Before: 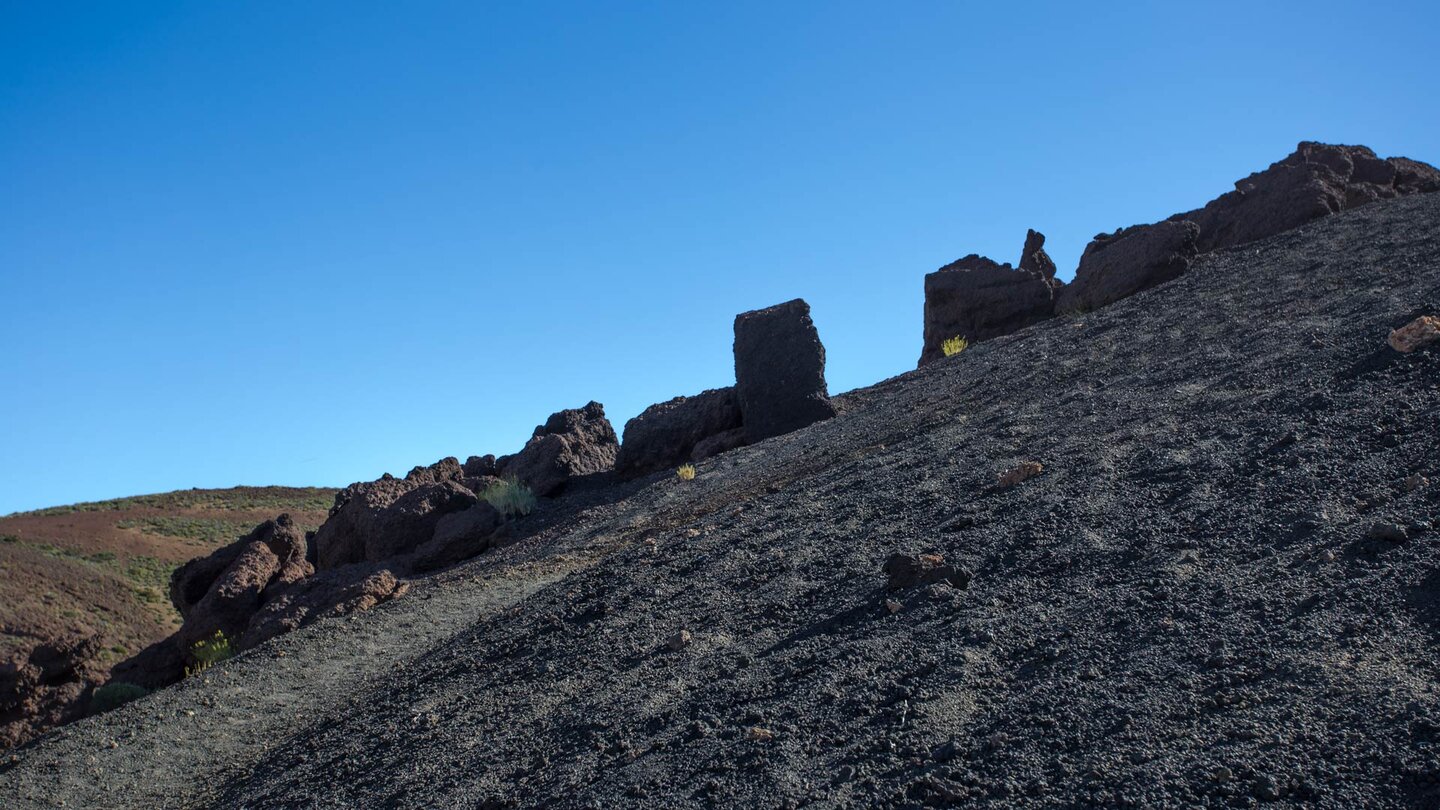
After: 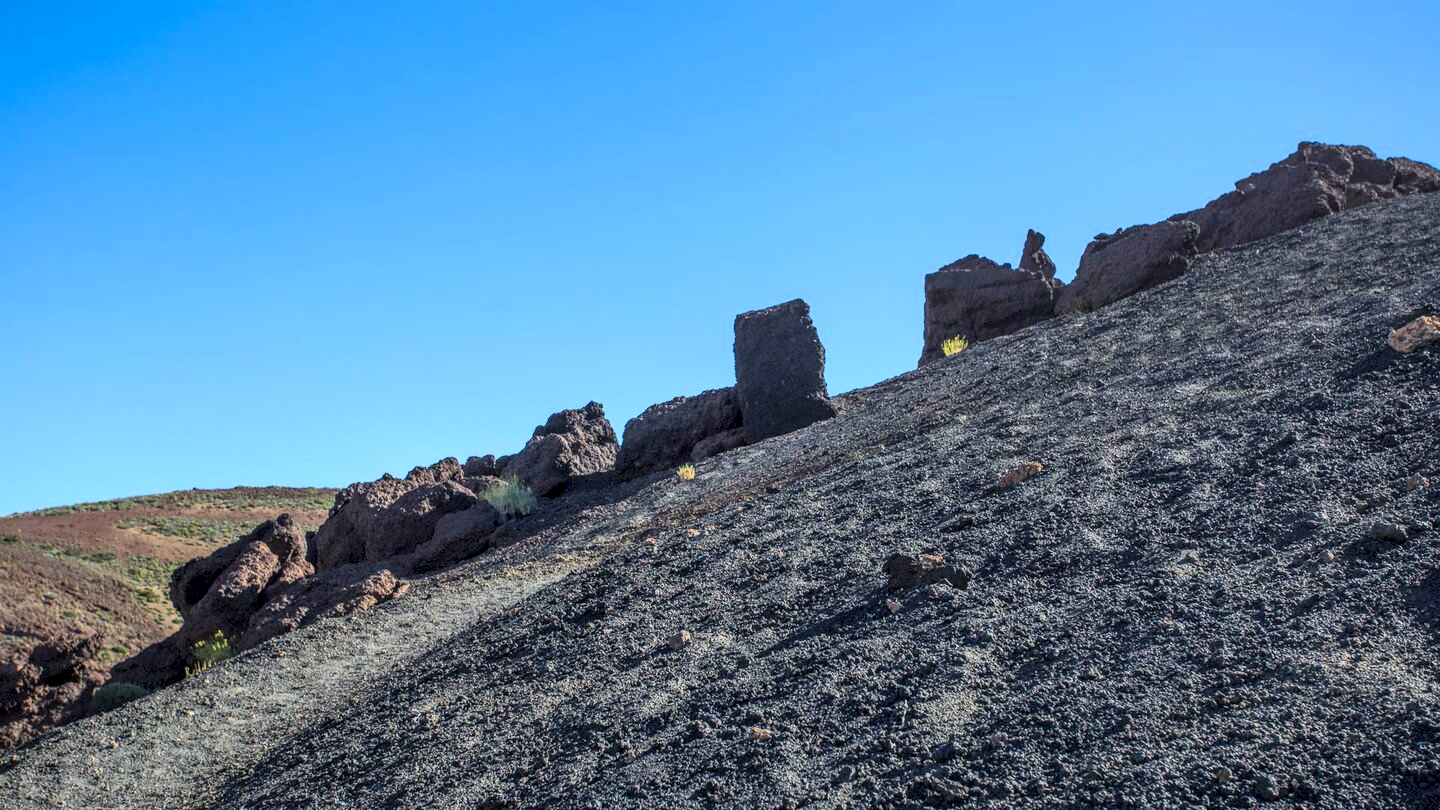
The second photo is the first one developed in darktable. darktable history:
local contrast: detail 130%
tone equalizer: -8 EV 1.98 EV, -7 EV 1.99 EV, -6 EV 1.97 EV, -5 EV 1.98 EV, -4 EV 1.98 EV, -3 EV 1.47 EV, -2 EV 0.979 EV, -1 EV 0.479 EV, edges refinement/feathering 500, mask exposure compensation -1.57 EV, preserve details no
exposure: black level correction 0, exposure -0.793 EV, compensate highlight preservation false
